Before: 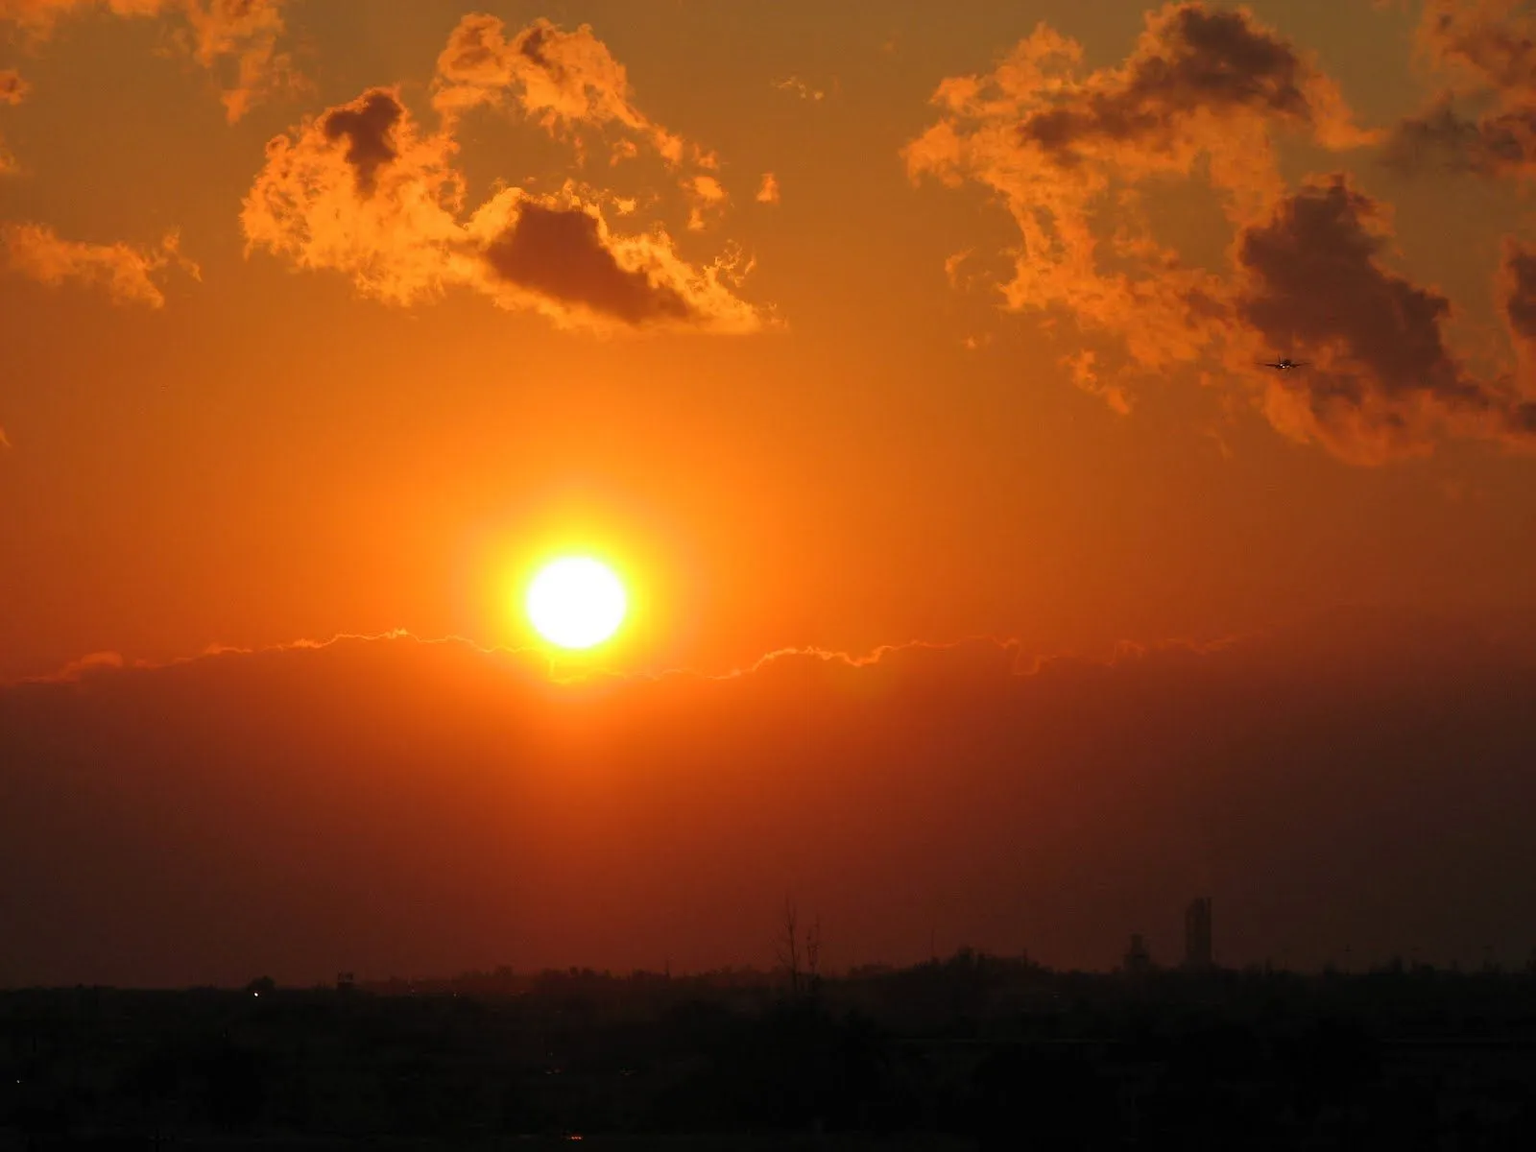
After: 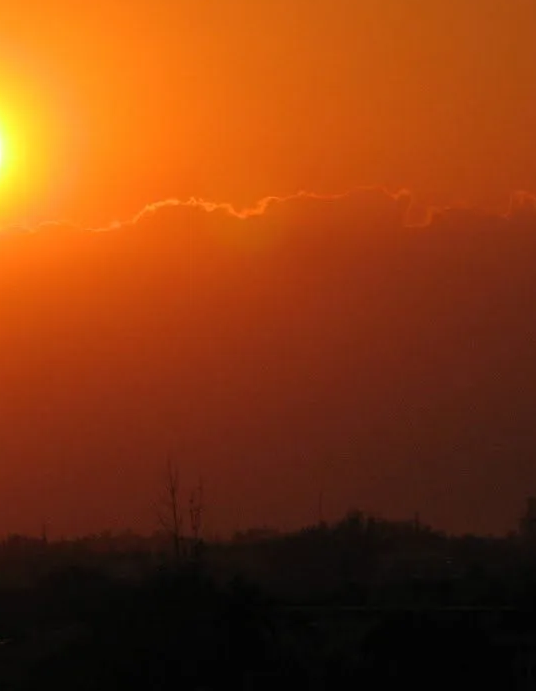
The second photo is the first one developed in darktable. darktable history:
crop: left 40.718%, top 39.669%, right 25.749%, bottom 2.743%
